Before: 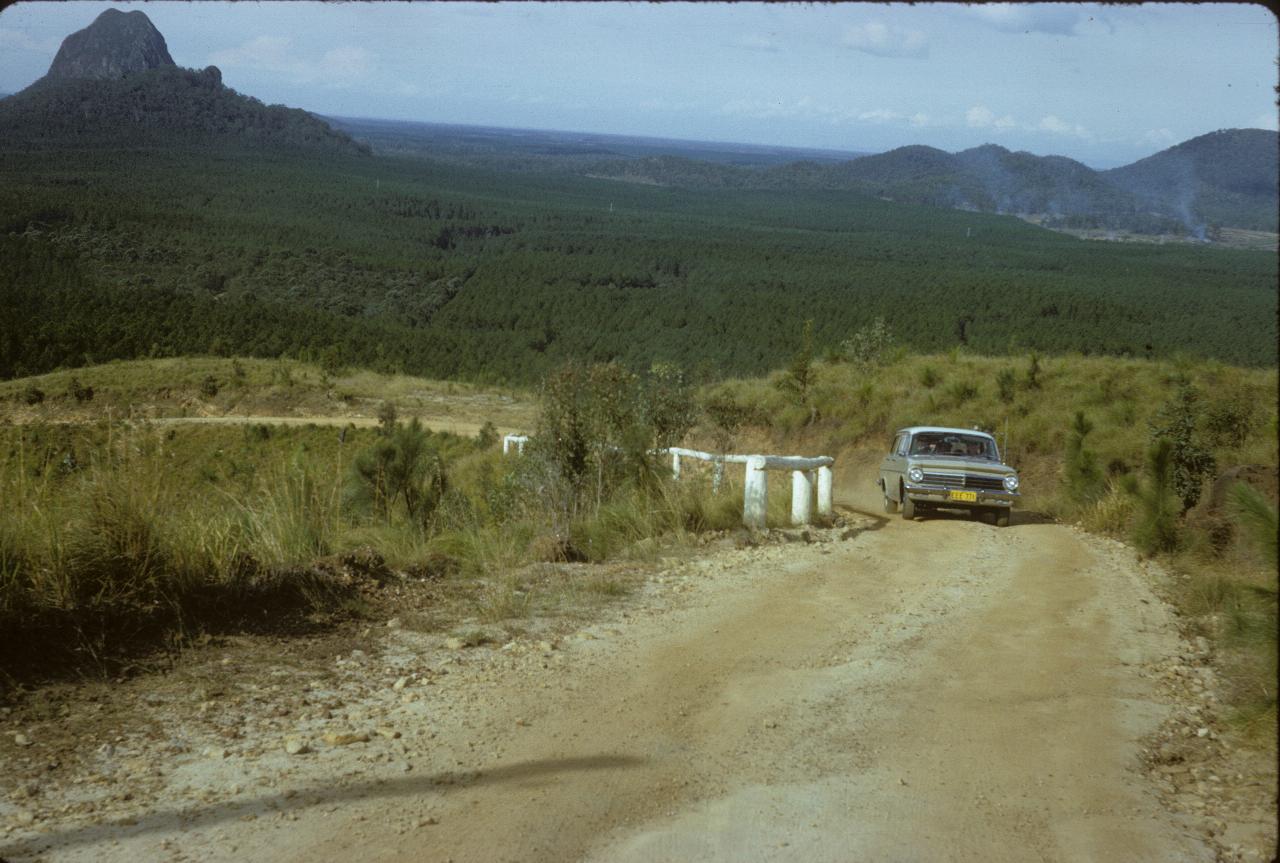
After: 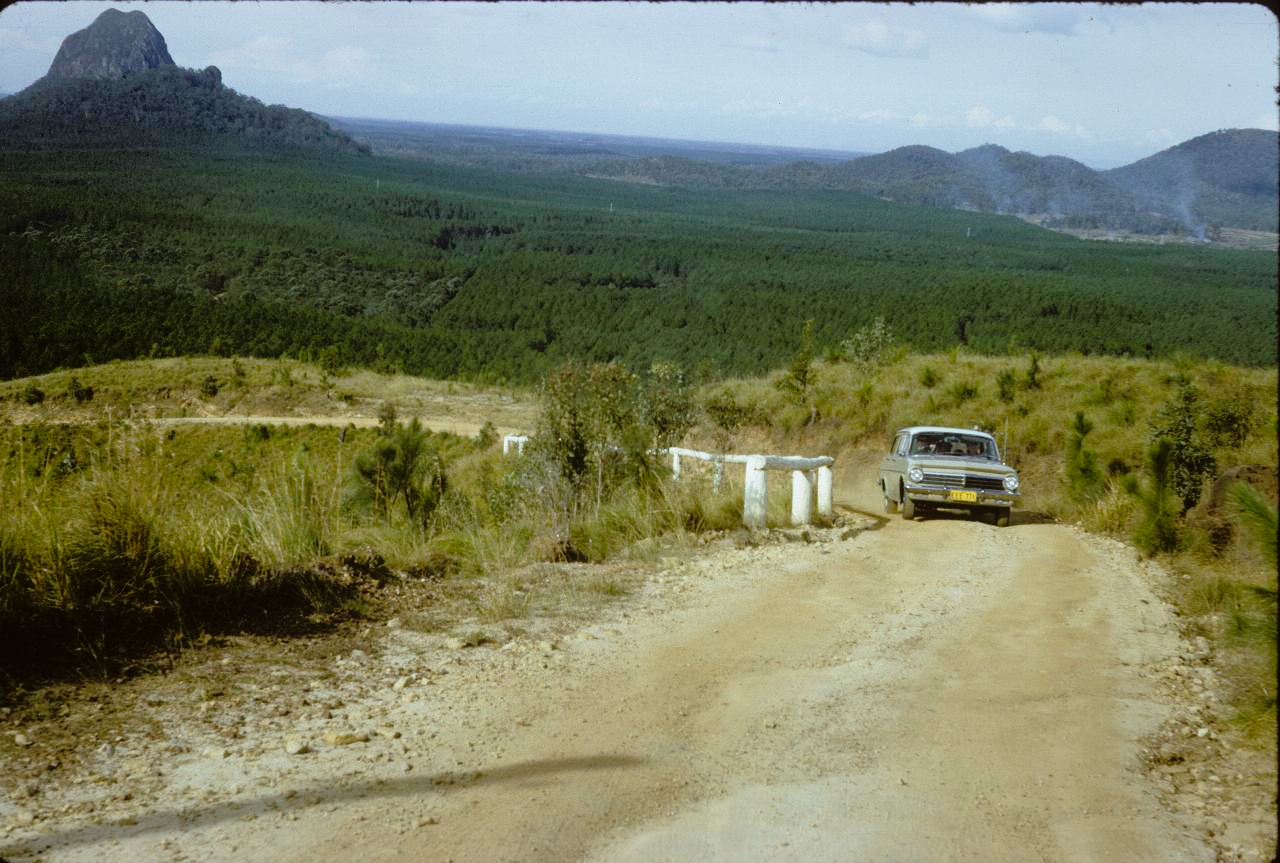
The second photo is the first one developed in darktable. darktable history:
contrast brightness saturation: contrast 0.083, saturation 0.016
tone curve: curves: ch0 [(0, 0) (0.135, 0.09) (0.326, 0.386) (0.489, 0.573) (0.663, 0.749) (0.854, 0.897) (1, 0.974)]; ch1 [(0, 0) (0.366, 0.367) (0.475, 0.453) (0.494, 0.493) (0.504, 0.497) (0.544, 0.569) (0.562, 0.605) (0.622, 0.694) (1, 1)]; ch2 [(0, 0) (0.333, 0.346) (0.375, 0.375) (0.424, 0.43) (0.476, 0.492) (0.502, 0.503) (0.533, 0.534) (0.572, 0.603) (0.605, 0.656) (0.641, 0.709) (1, 1)], preserve colors none
